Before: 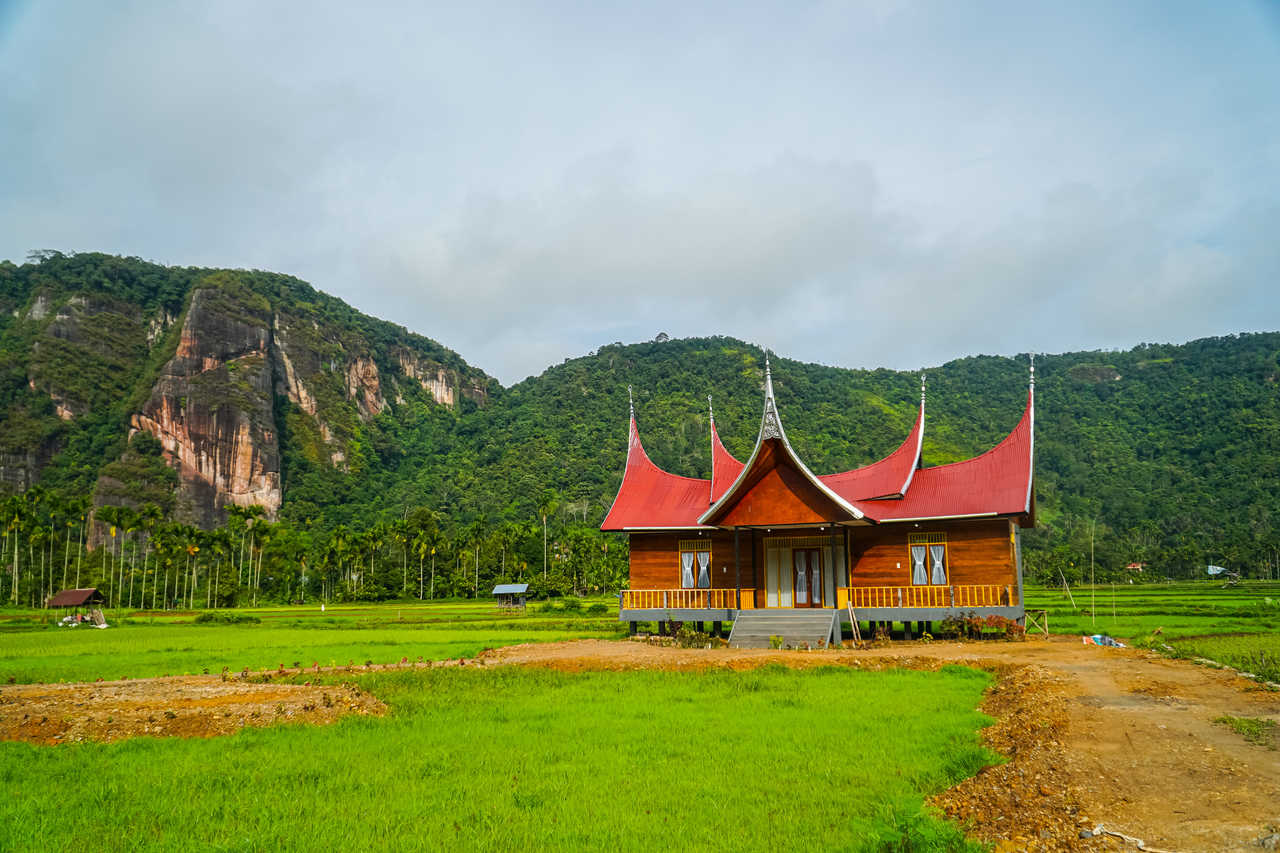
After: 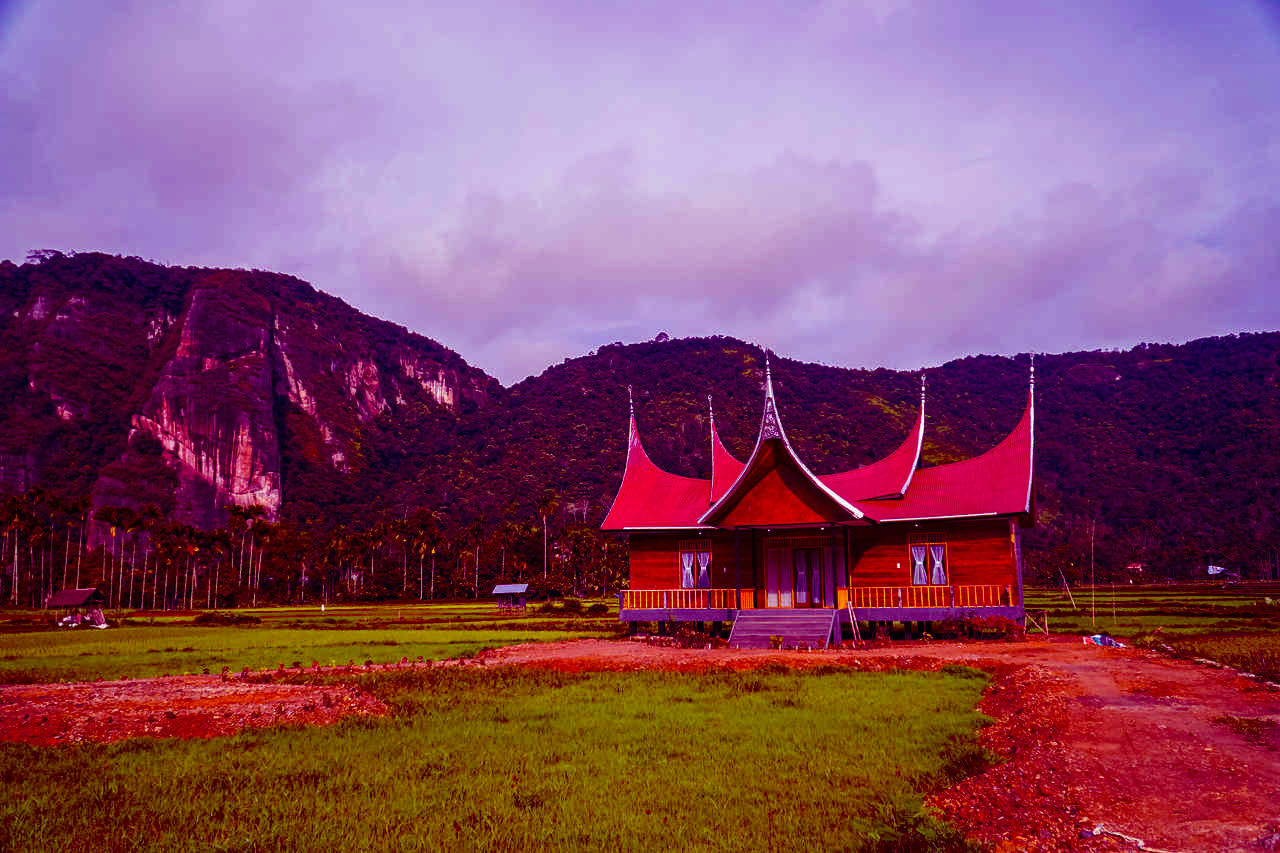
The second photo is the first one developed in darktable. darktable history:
color balance: mode lift, gamma, gain (sRGB), lift [1, 1, 0.101, 1]
haze removal: compatibility mode true, adaptive false
